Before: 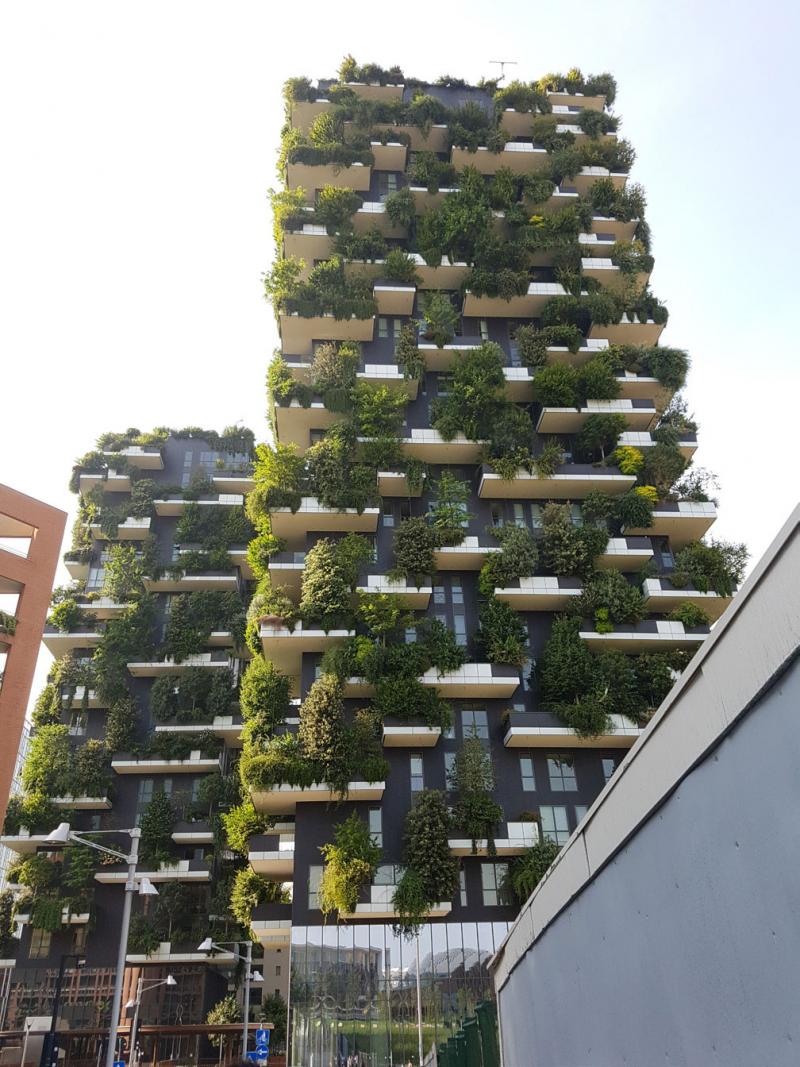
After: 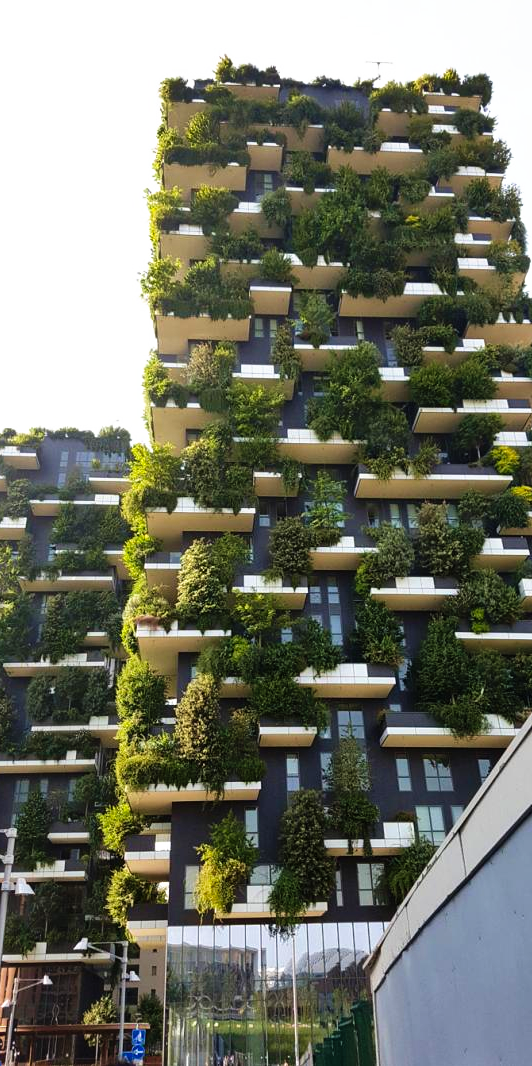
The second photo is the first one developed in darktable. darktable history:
base curve: preserve colors none
crop and rotate: left 15.619%, right 17.783%
velvia: on, module defaults
shadows and highlights: shadows 39.41, highlights -53.89, low approximation 0.01, soften with gaussian
tone curve: curves: ch0 [(0, 0) (0.003, 0.002) (0.011, 0.006) (0.025, 0.014) (0.044, 0.025) (0.069, 0.039) (0.1, 0.056) (0.136, 0.086) (0.177, 0.129) (0.224, 0.183) (0.277, 0.247) (0.335, 0.318) (0.399, 0.395) (0.468, 0.48) (0.543, 0.571) (0.623, 0.668) (0.709, 0.773) (0.801, 0.873) (0.898, 0.978) (1, 1)], preserve colors none
